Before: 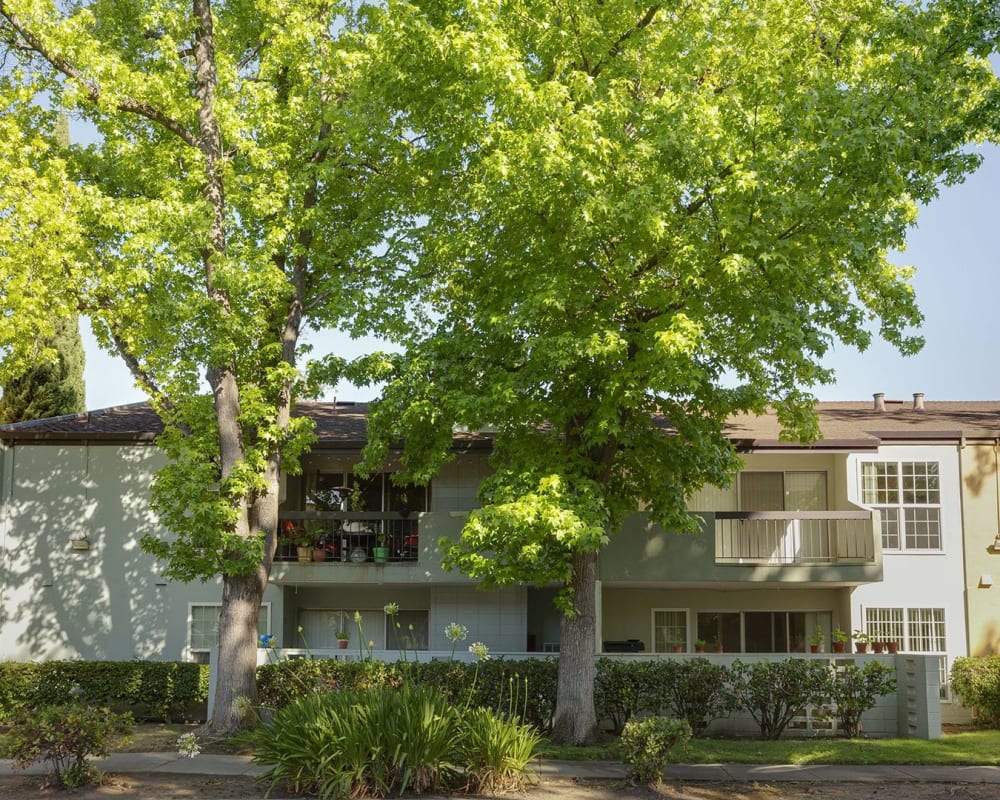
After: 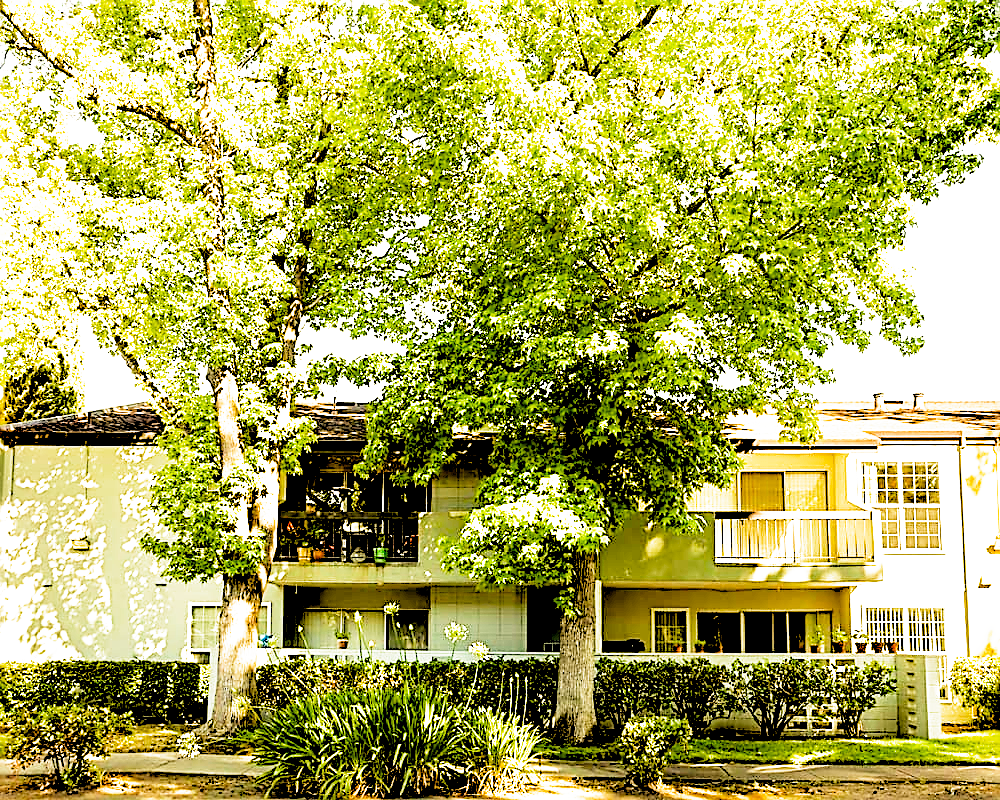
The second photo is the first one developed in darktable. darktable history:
filmic rgb: middle gray luminance 8.8%, black relative exposure -6.3 EV, white relative exposure 2.7 EV, threshold 6 EV, target black luminance 0%, hardness 4.74, latitude 73.47%, contrast 1.332, shadows ↔ highlights balance 10.13%, add noise in highlights 0, preserve chrominance no, color science v3 (2019), use custom middle-gray values true, iterations of high-quality reconstruction 0, contrast in highlights soft, enable highlight reconstruction true
sharpen: amount 1
rgb levels: levels [[0.027, 0.429, 0.996], [0, 0.5, 1], [0, 0.5, 1]]
white balance: red 1.08, blue 0.791
color balance rgb: global offset › luminance -0.51%, perceptual saturation grading › global saturation 27.53%, perceptual saturation grading › highlights -25%, perceptual saturation grading › shadows 25%, perceptual brilliance grading › highlights 6.62%, perceptual brilliance grading › mid-tones 17.07%, perceptual brilliance grading › shadows -5.23%
graduated density: density 0.38 EV, hardness 21%, rotation -6.11°, saturation 32%
